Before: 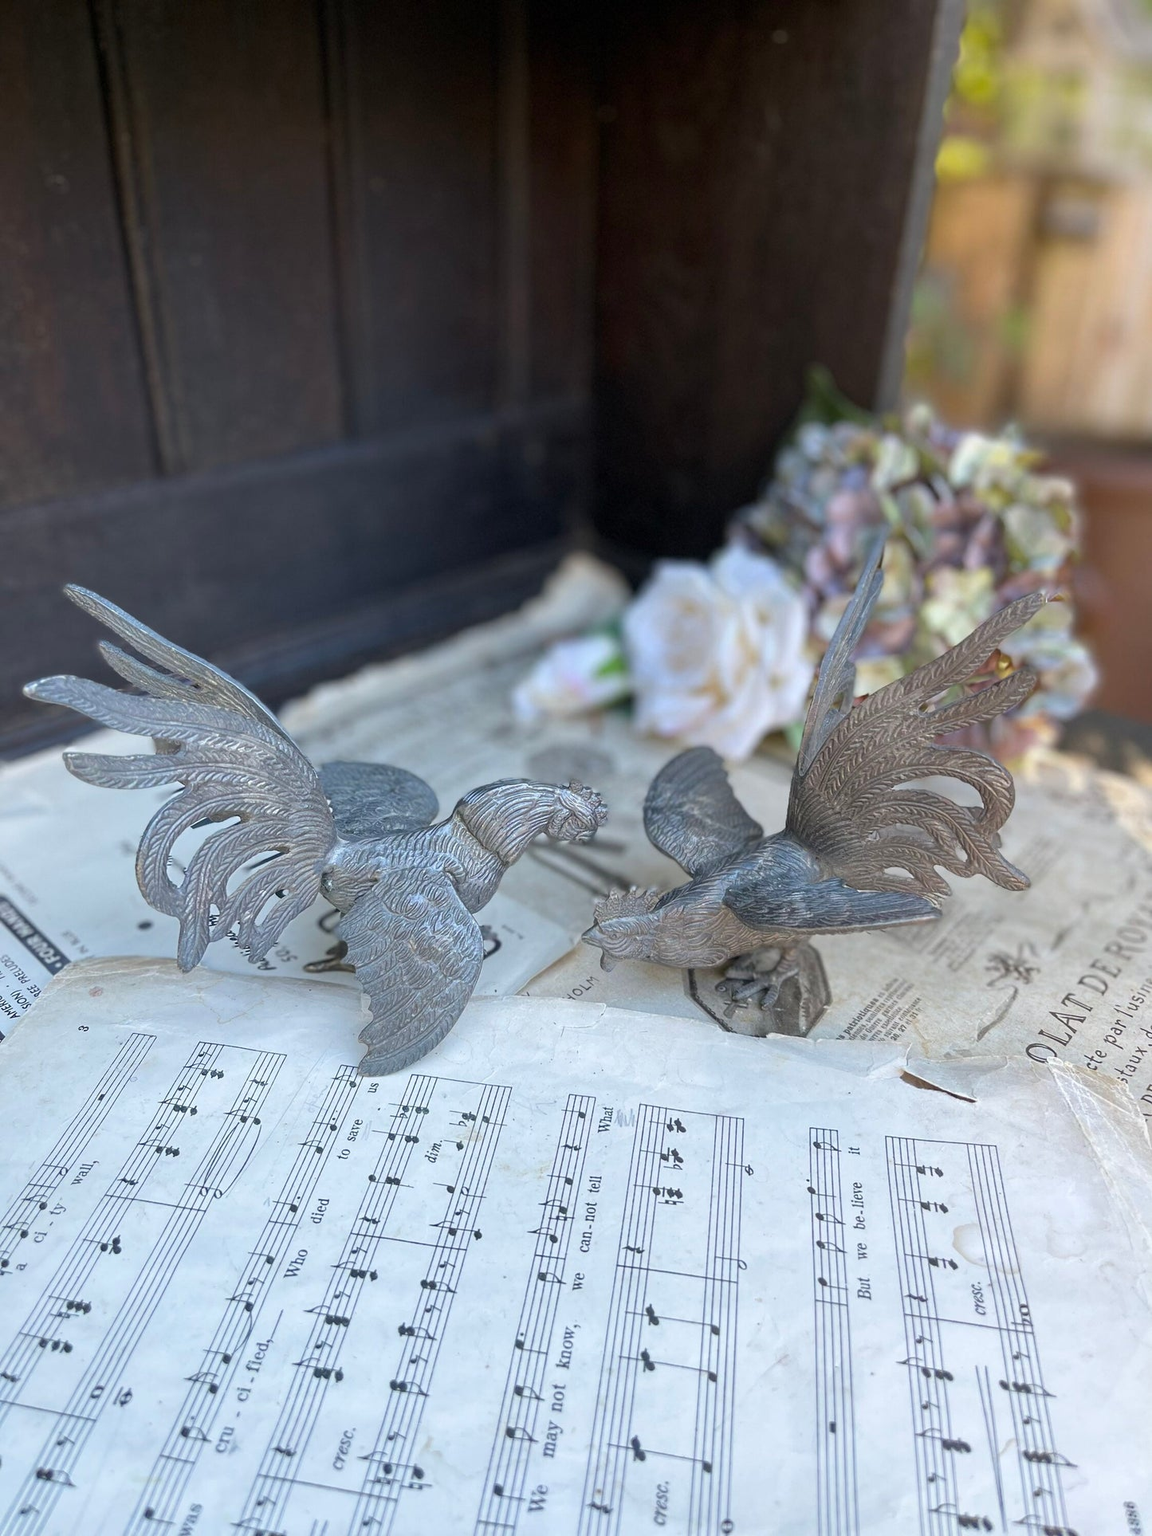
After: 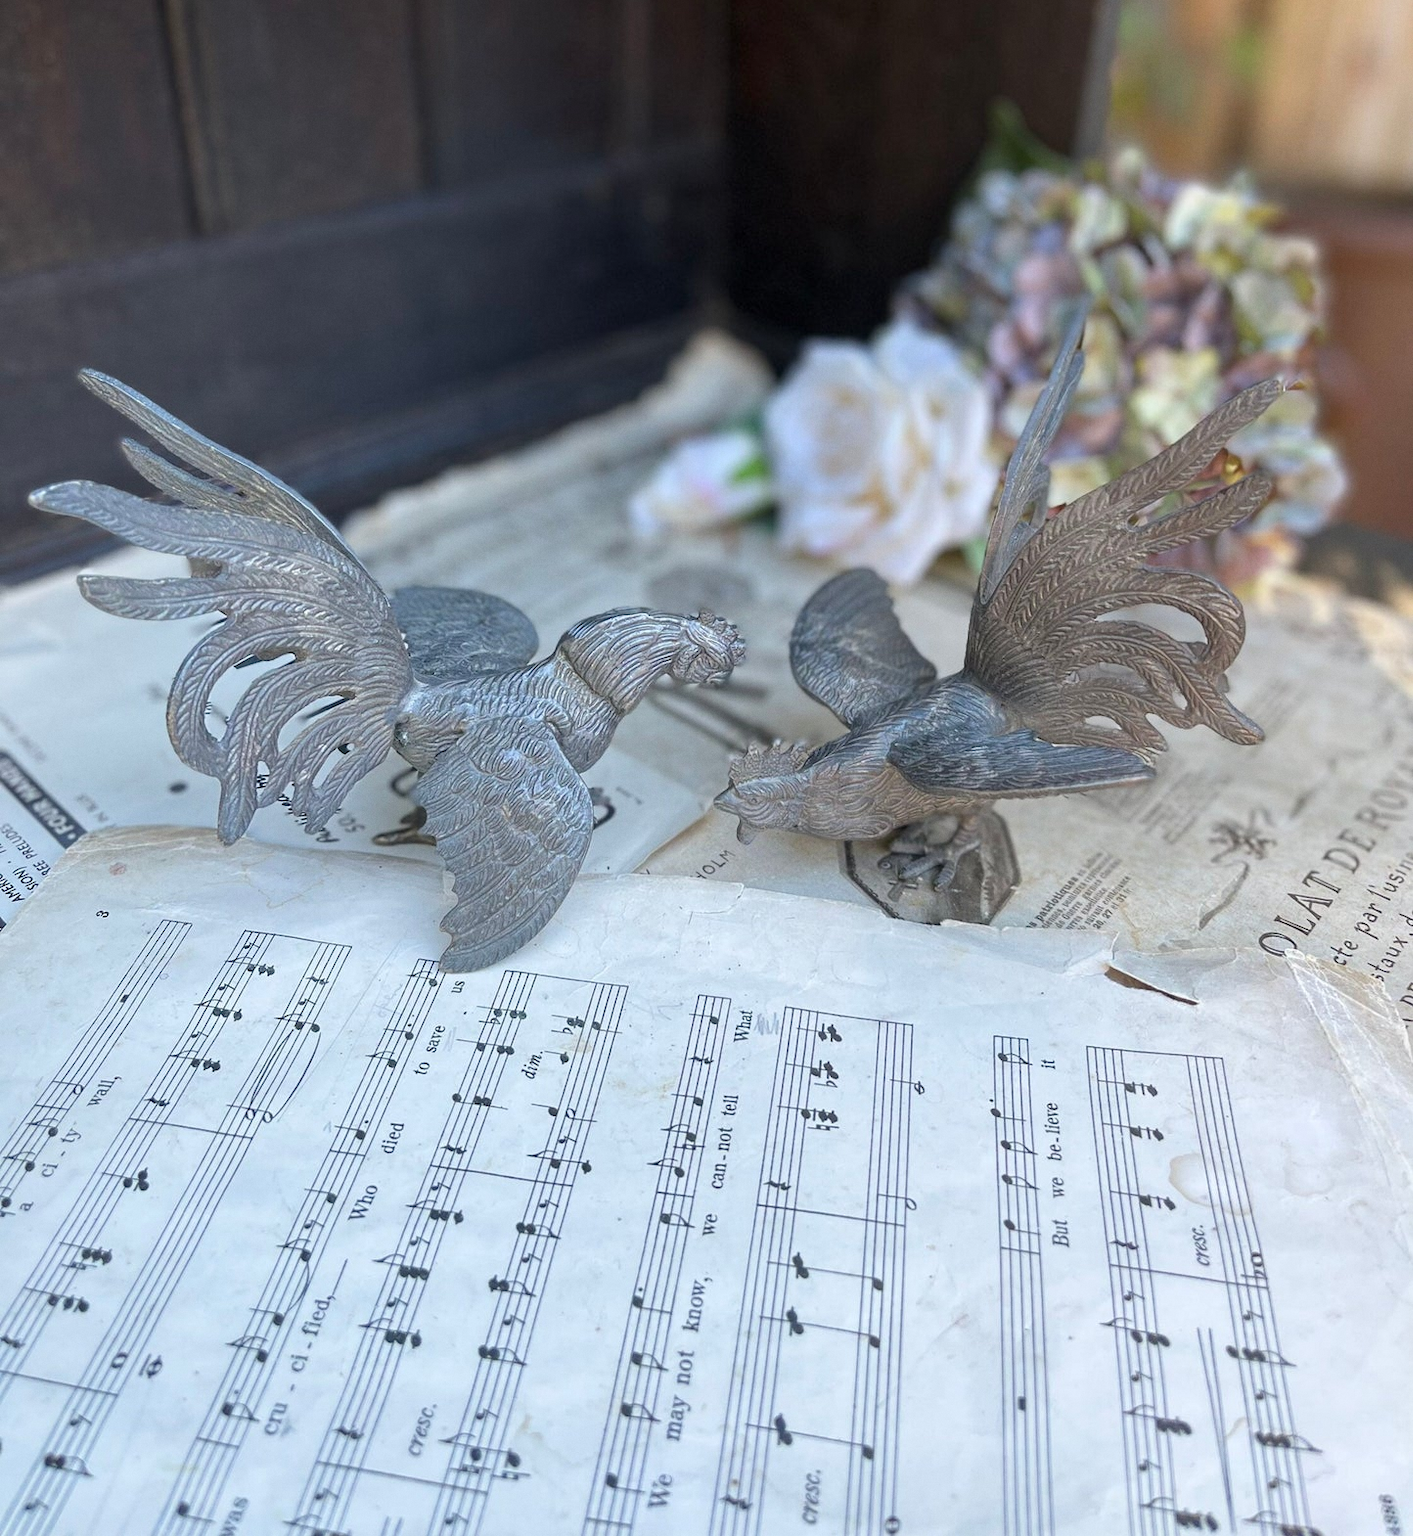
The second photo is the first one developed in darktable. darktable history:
crop and rotate: top 18.507%
exposure: compensate highlight preservation false
grain: coarseness 0.09 ISO, strength 10%
